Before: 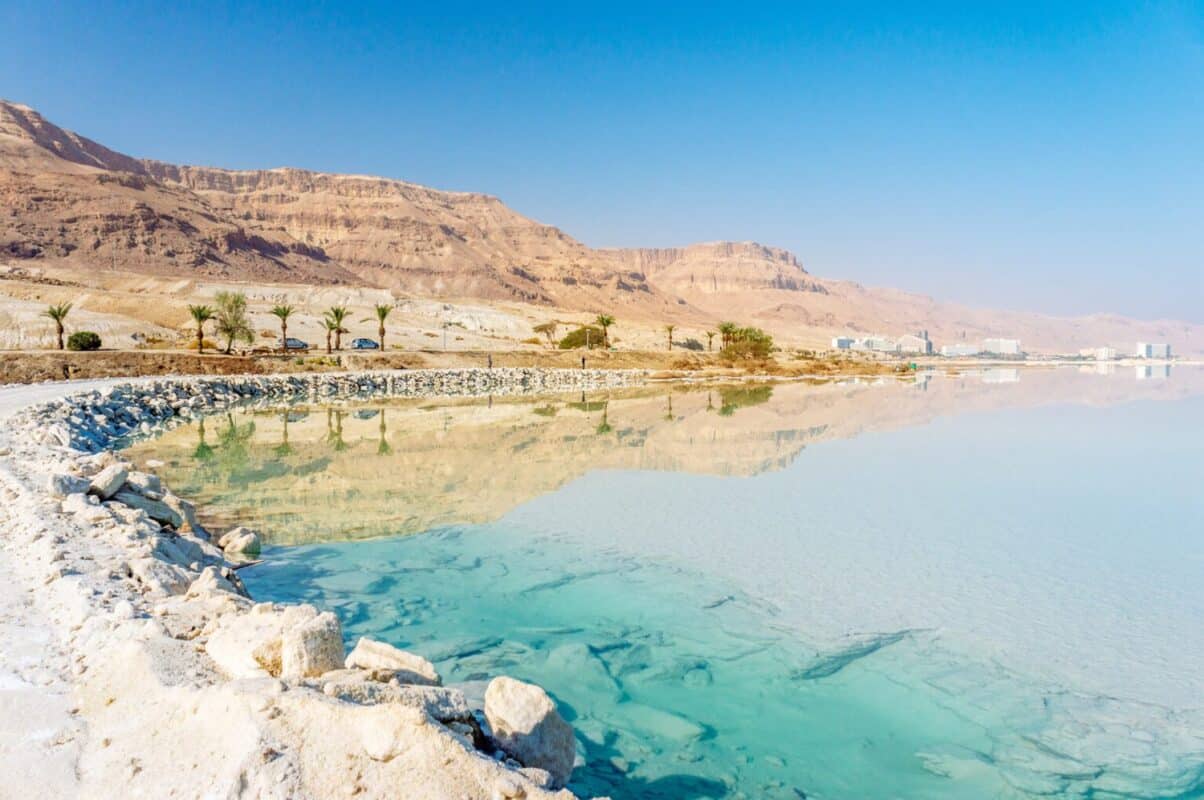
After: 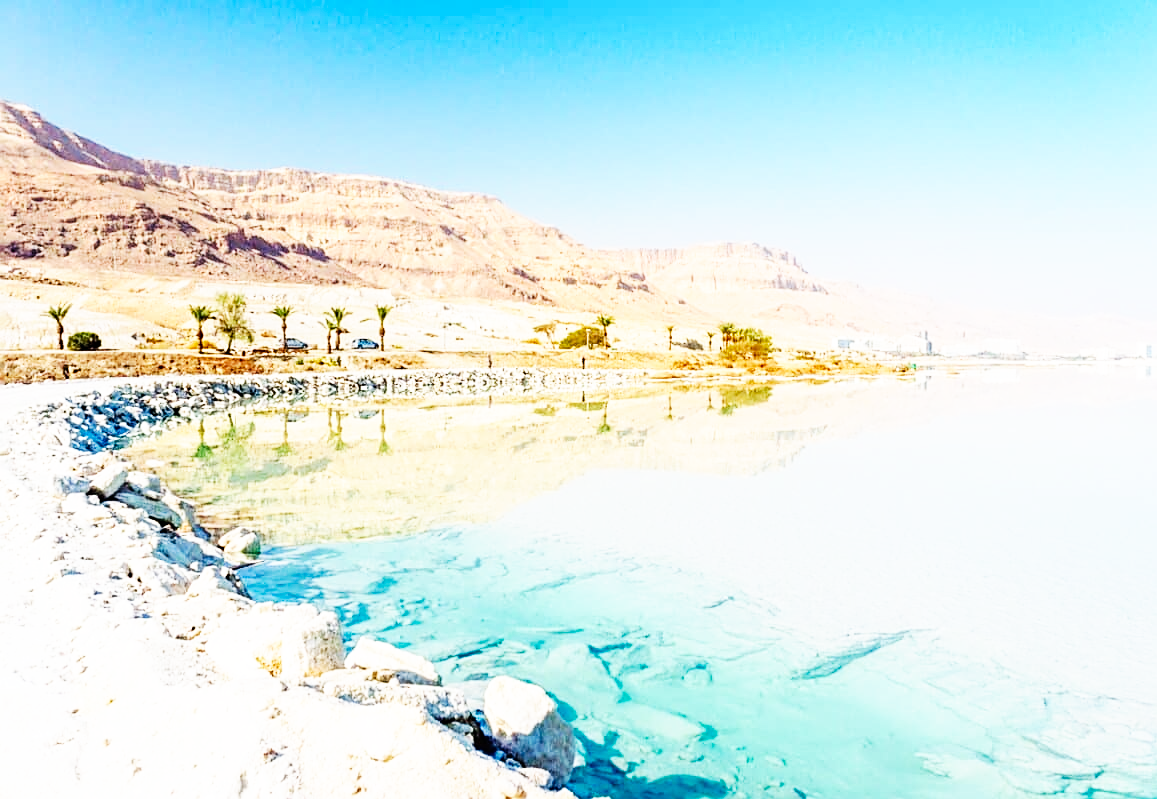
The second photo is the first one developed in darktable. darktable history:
base curve: curves: ch0 [(0, 0) (0.007, 0.004) (0.027, 0.03) (0.046, 0.07) (0.207, 0.54) (0.442, 0.872) (0.673, 0.972) (1, 1)], preserve colors none
crop: right 3.897%, bottom 0.034%
sharpen: amount 0.498
